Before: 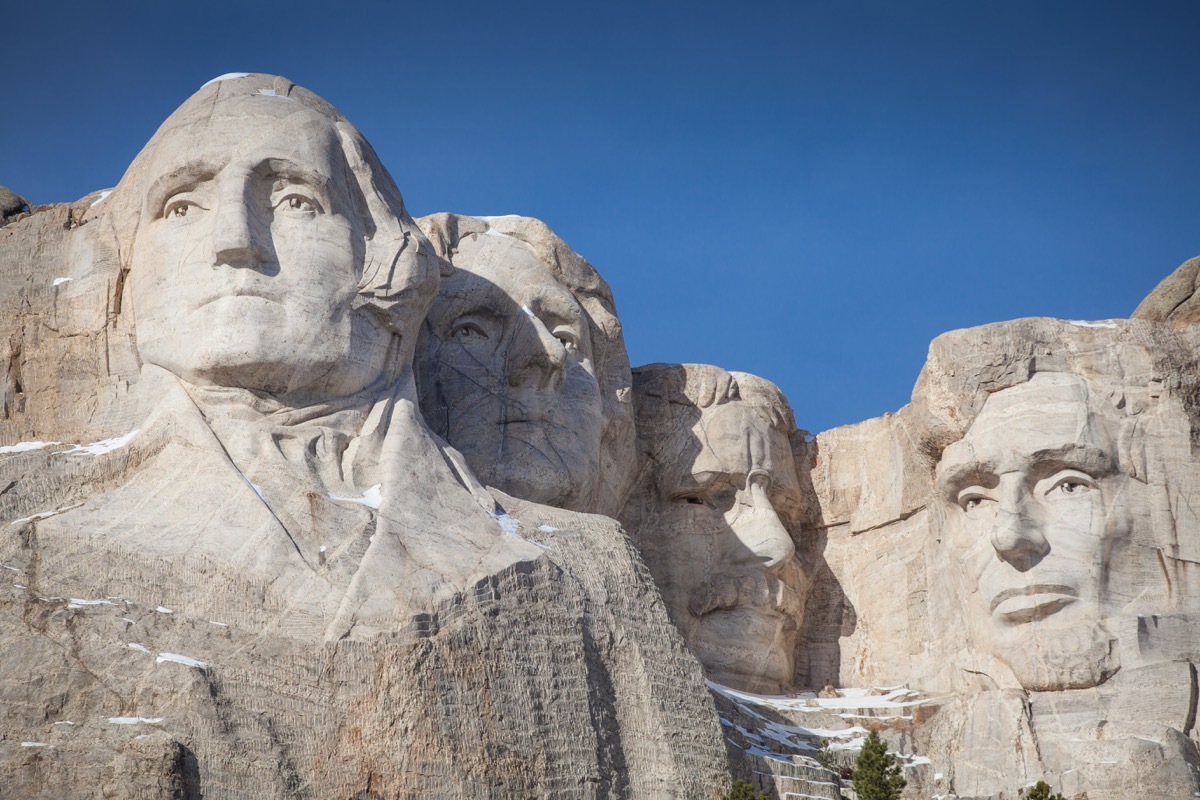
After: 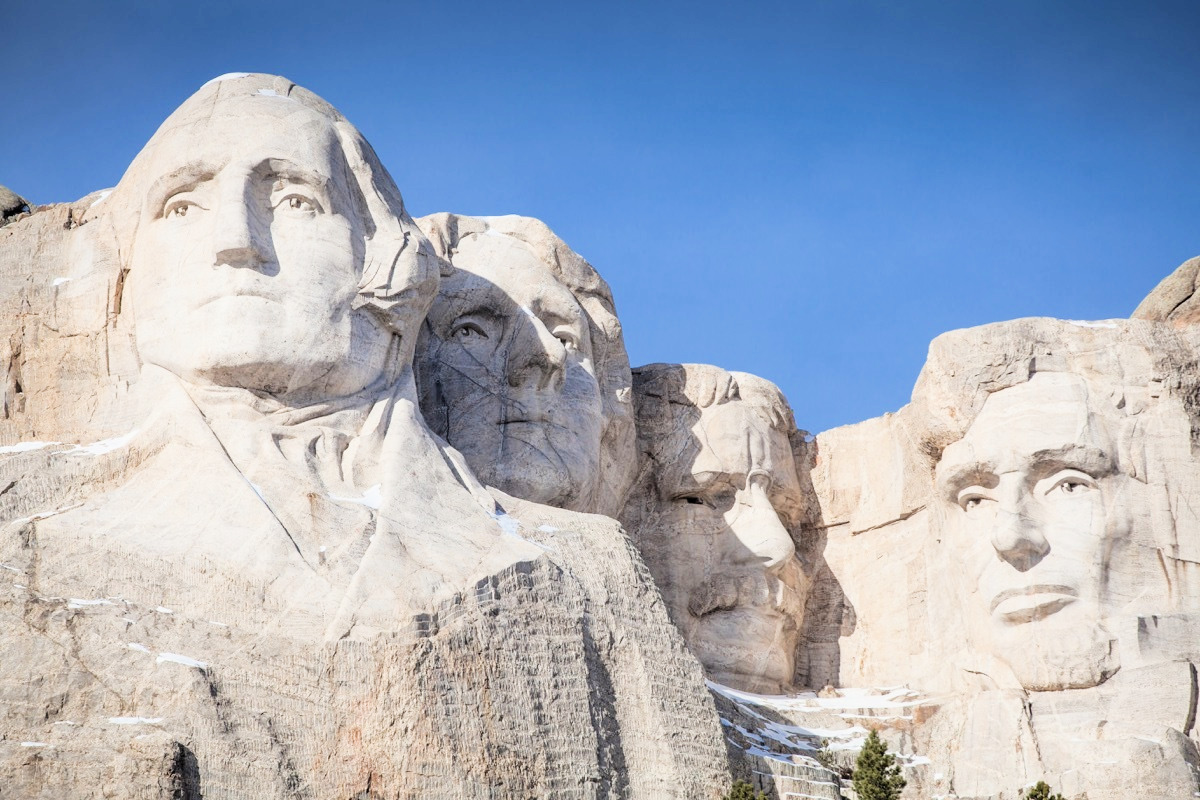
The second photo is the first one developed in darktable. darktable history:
exposure: exposure 1.061 EV, compensate highlight preservation false
filmic rgb: black relative exposure -5 EV, hardness 2.88, contrast 1.3
